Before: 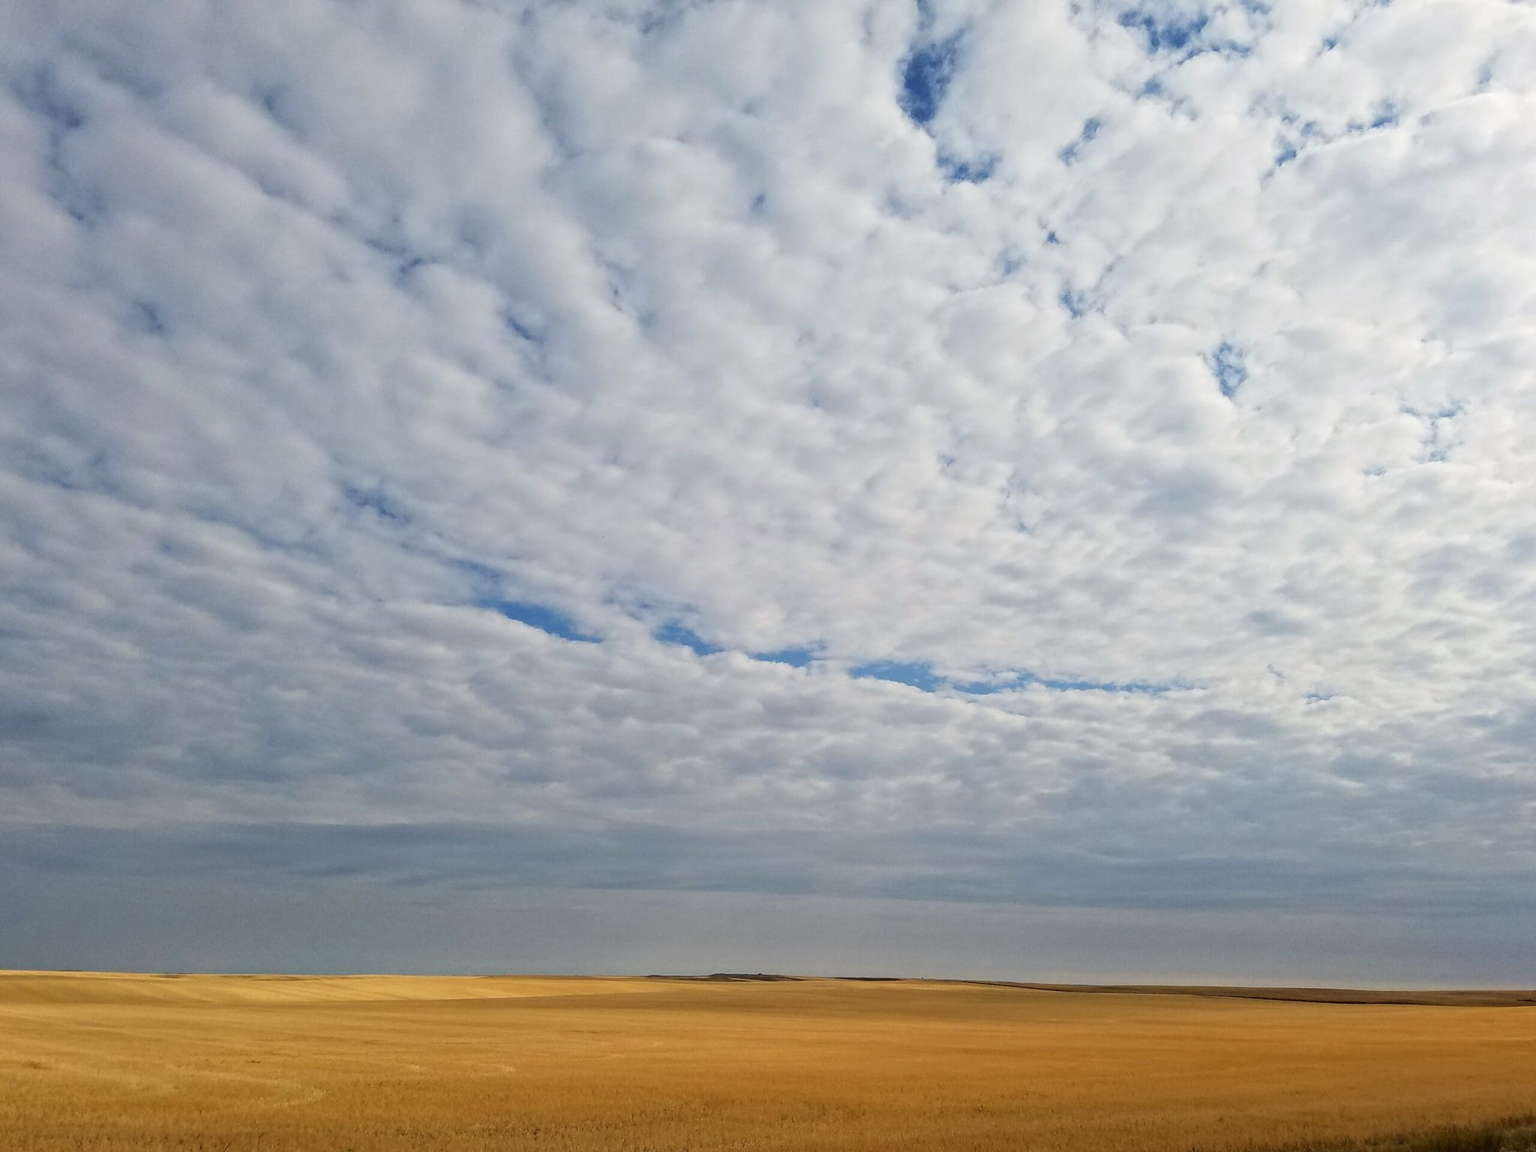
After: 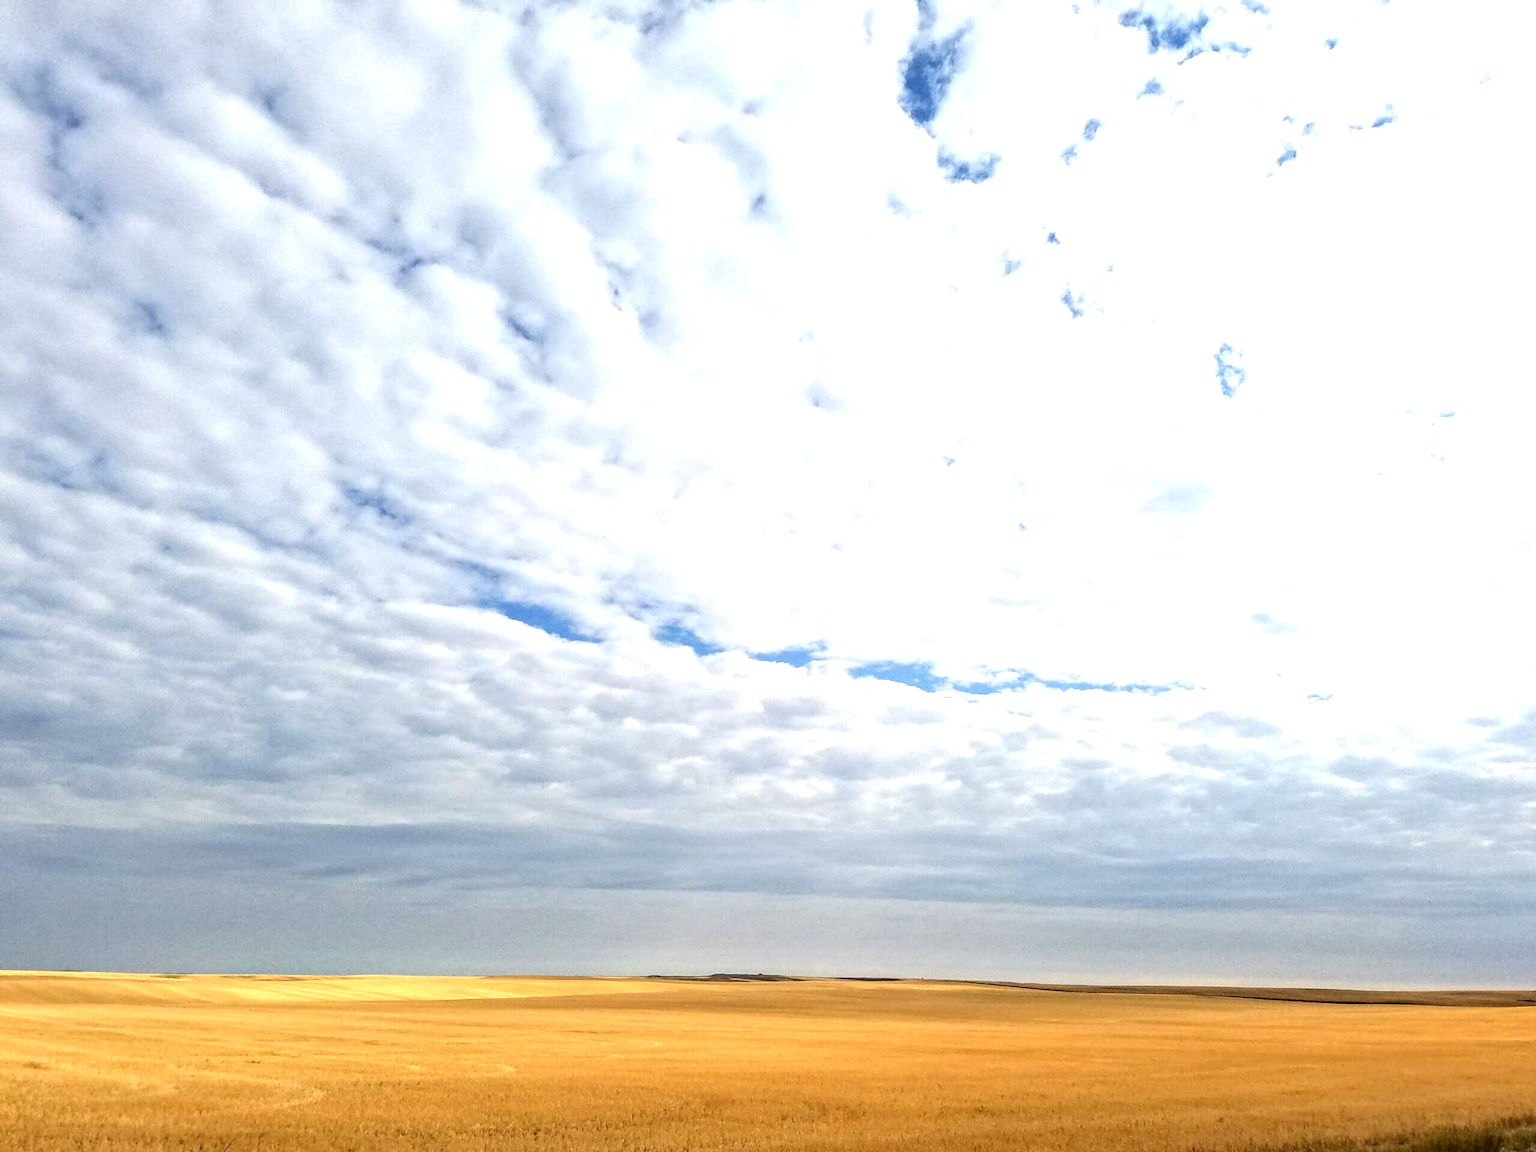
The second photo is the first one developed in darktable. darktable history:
exposure: black level correction 0.001, exposure 1.117 EV, compensate highlight preservation false
local contrast: on, module defaults
